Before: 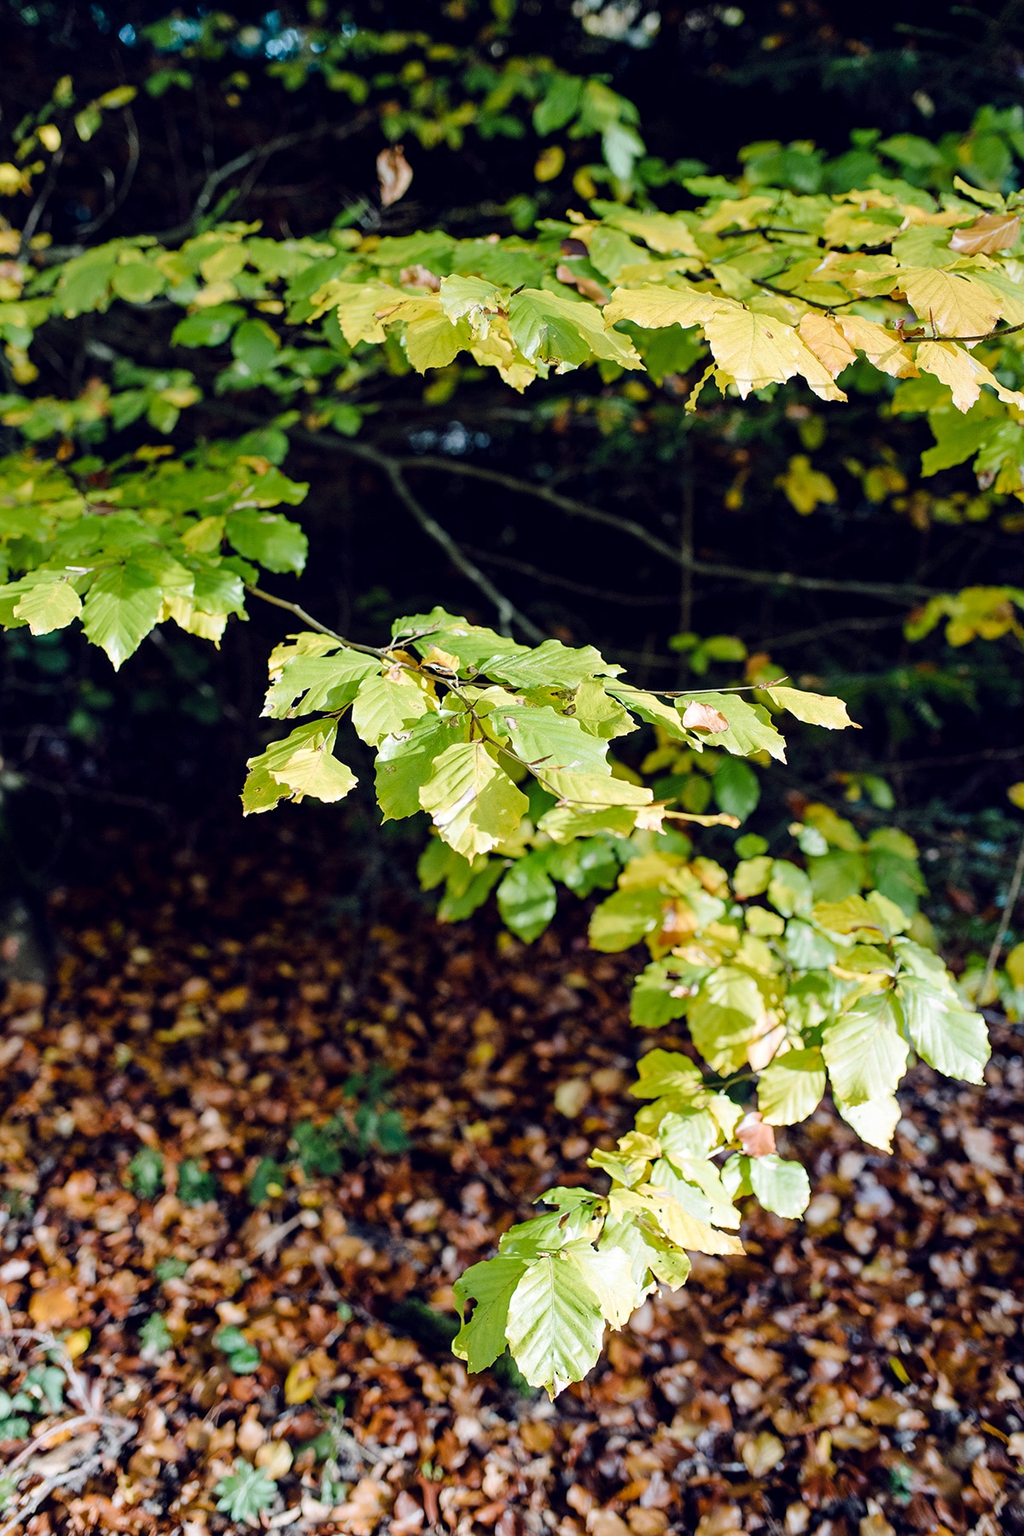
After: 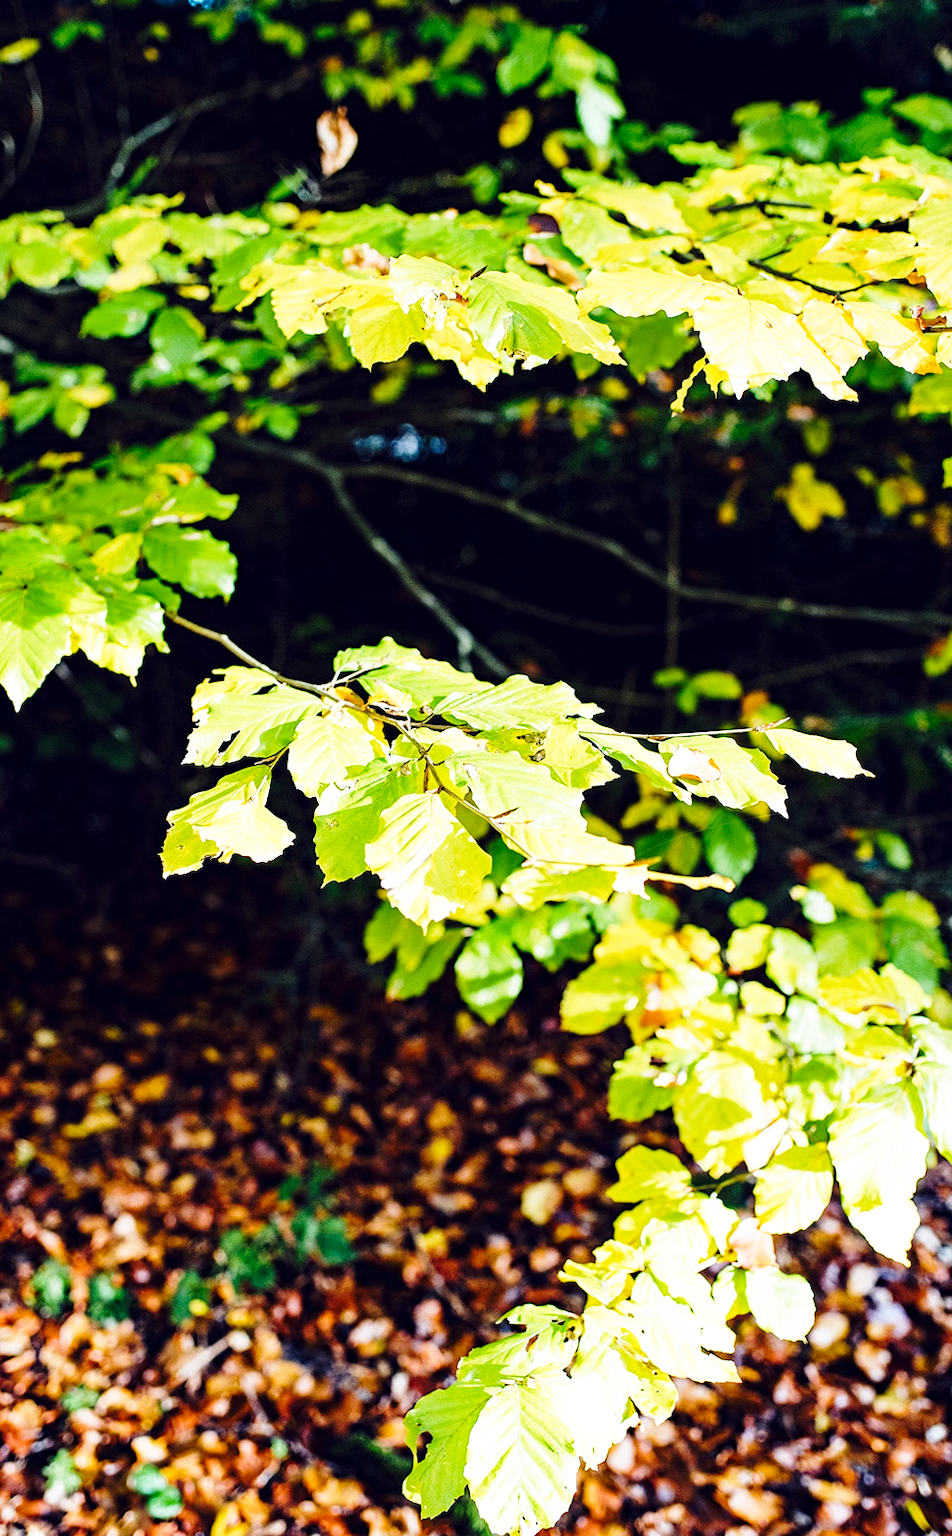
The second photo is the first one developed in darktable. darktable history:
crop: left 9.929%, top 3.475%, right 9.188%, bottom 9.529%
contrast equalizer: y [[0.5, 0.5, 0.478, 0.5, 0.5, 0.5], [0.5 ×6], [0.5 ×6], [0 ×6], [0 ×6]]
base curve: curves: ch0 [(0, 0) (0.026, 0.03) (0.109, 0.232) (0.351, 0.748) (0.669, 0.968) (1, 1)], preserve colors none
haze removal: compatibility mode true, adaptive false
